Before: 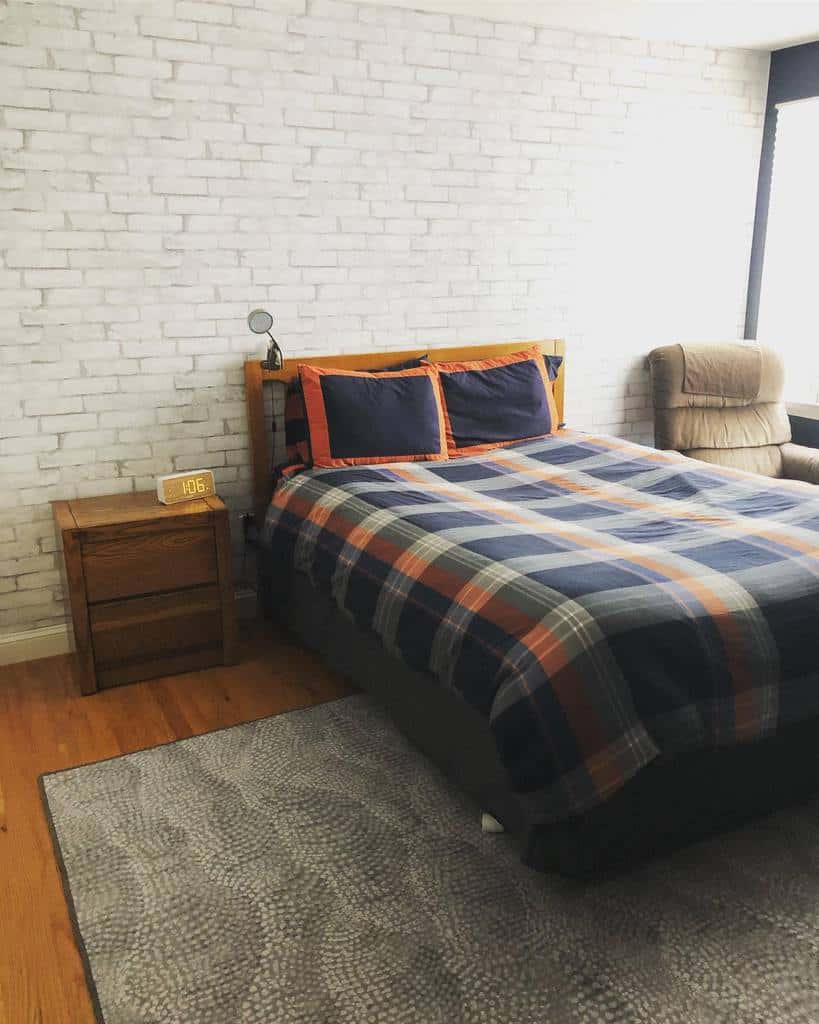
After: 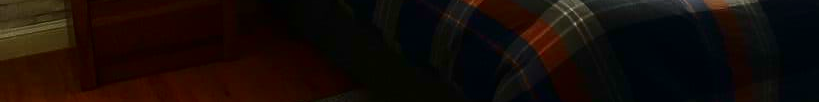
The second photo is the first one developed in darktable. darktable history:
contrast brightness saturation: brightness -0.52
crop and rotate: top 59.084%, bottom 30.916%
